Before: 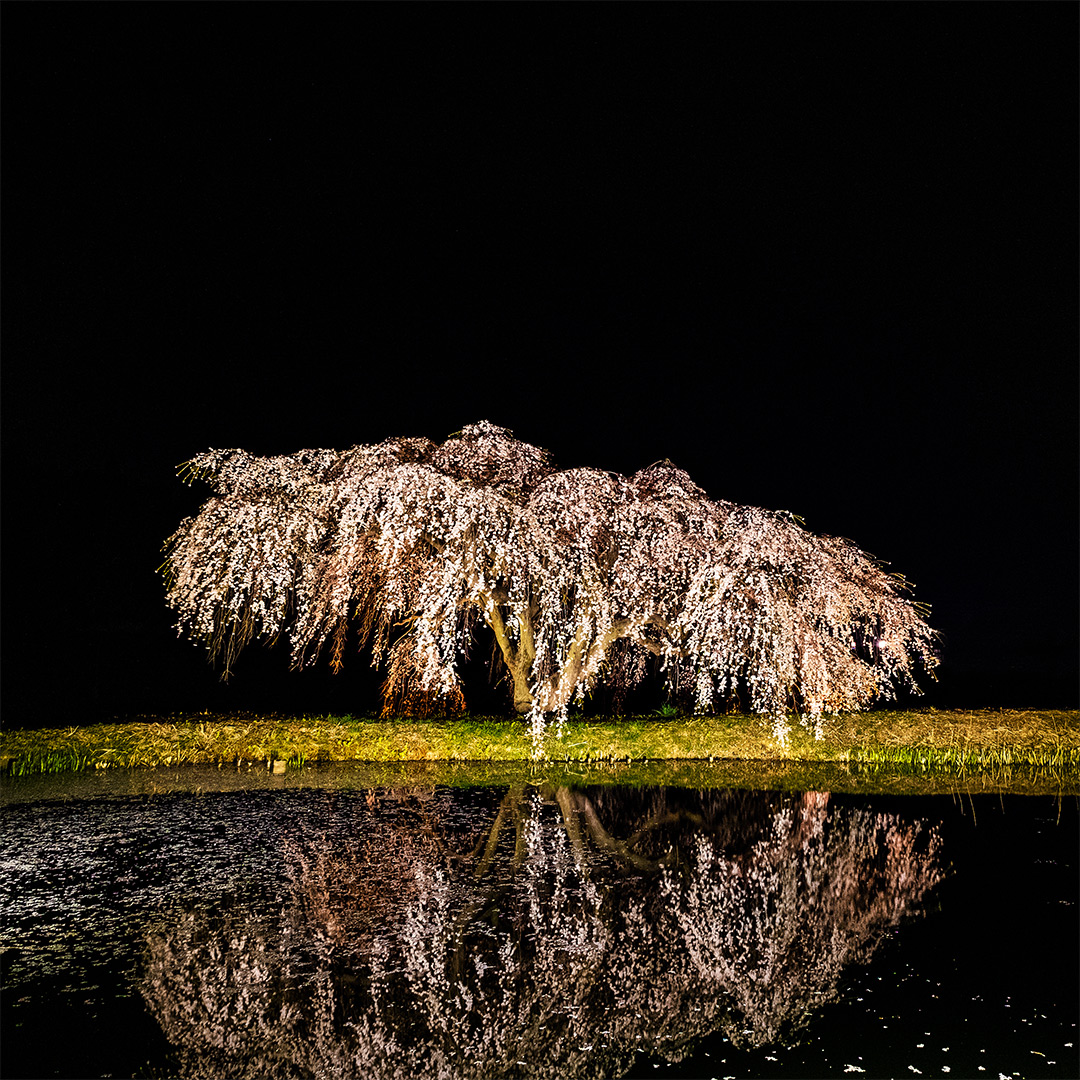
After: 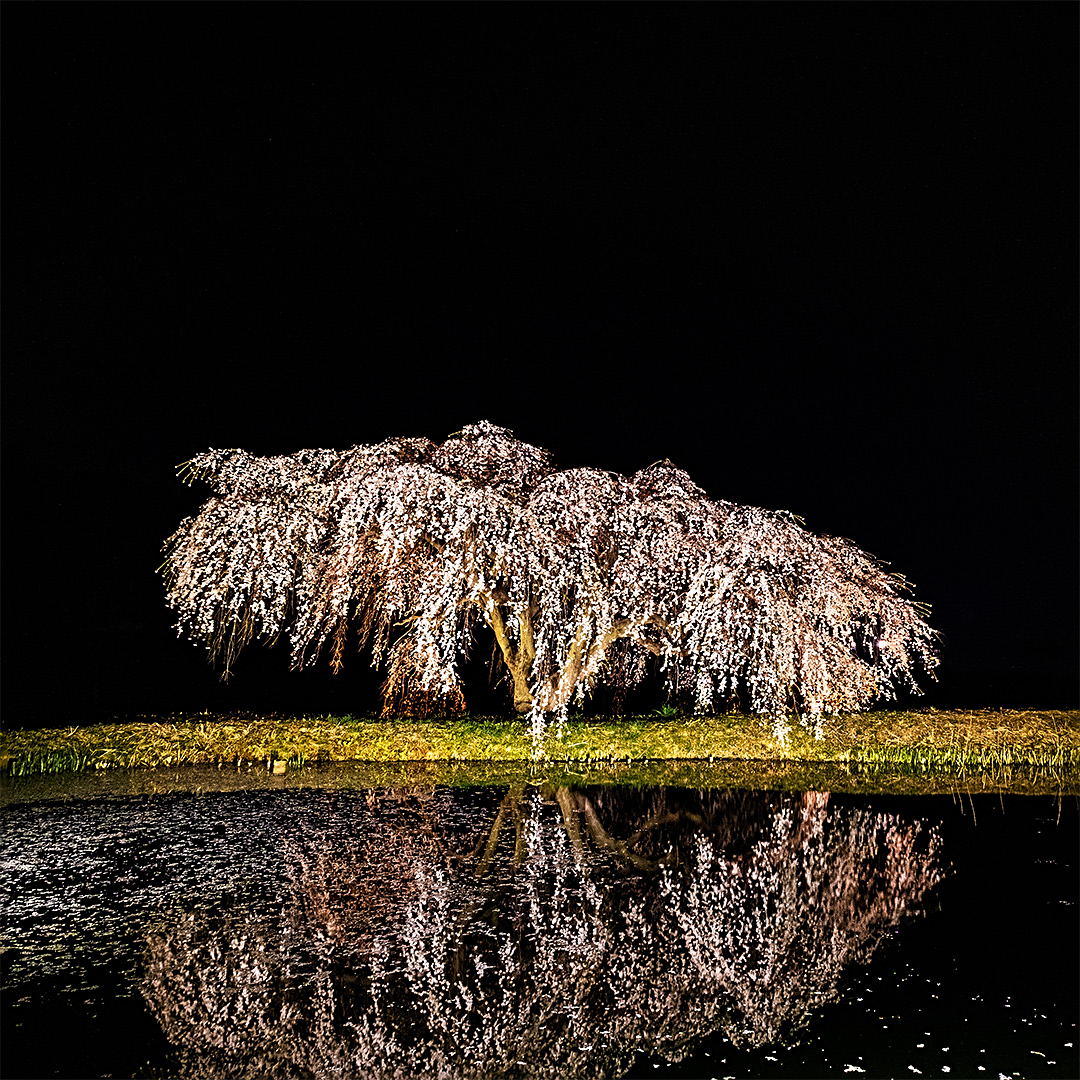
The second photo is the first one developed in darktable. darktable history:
sharpen: radius 3.119
white balance: red 1.009, blue 1.027
